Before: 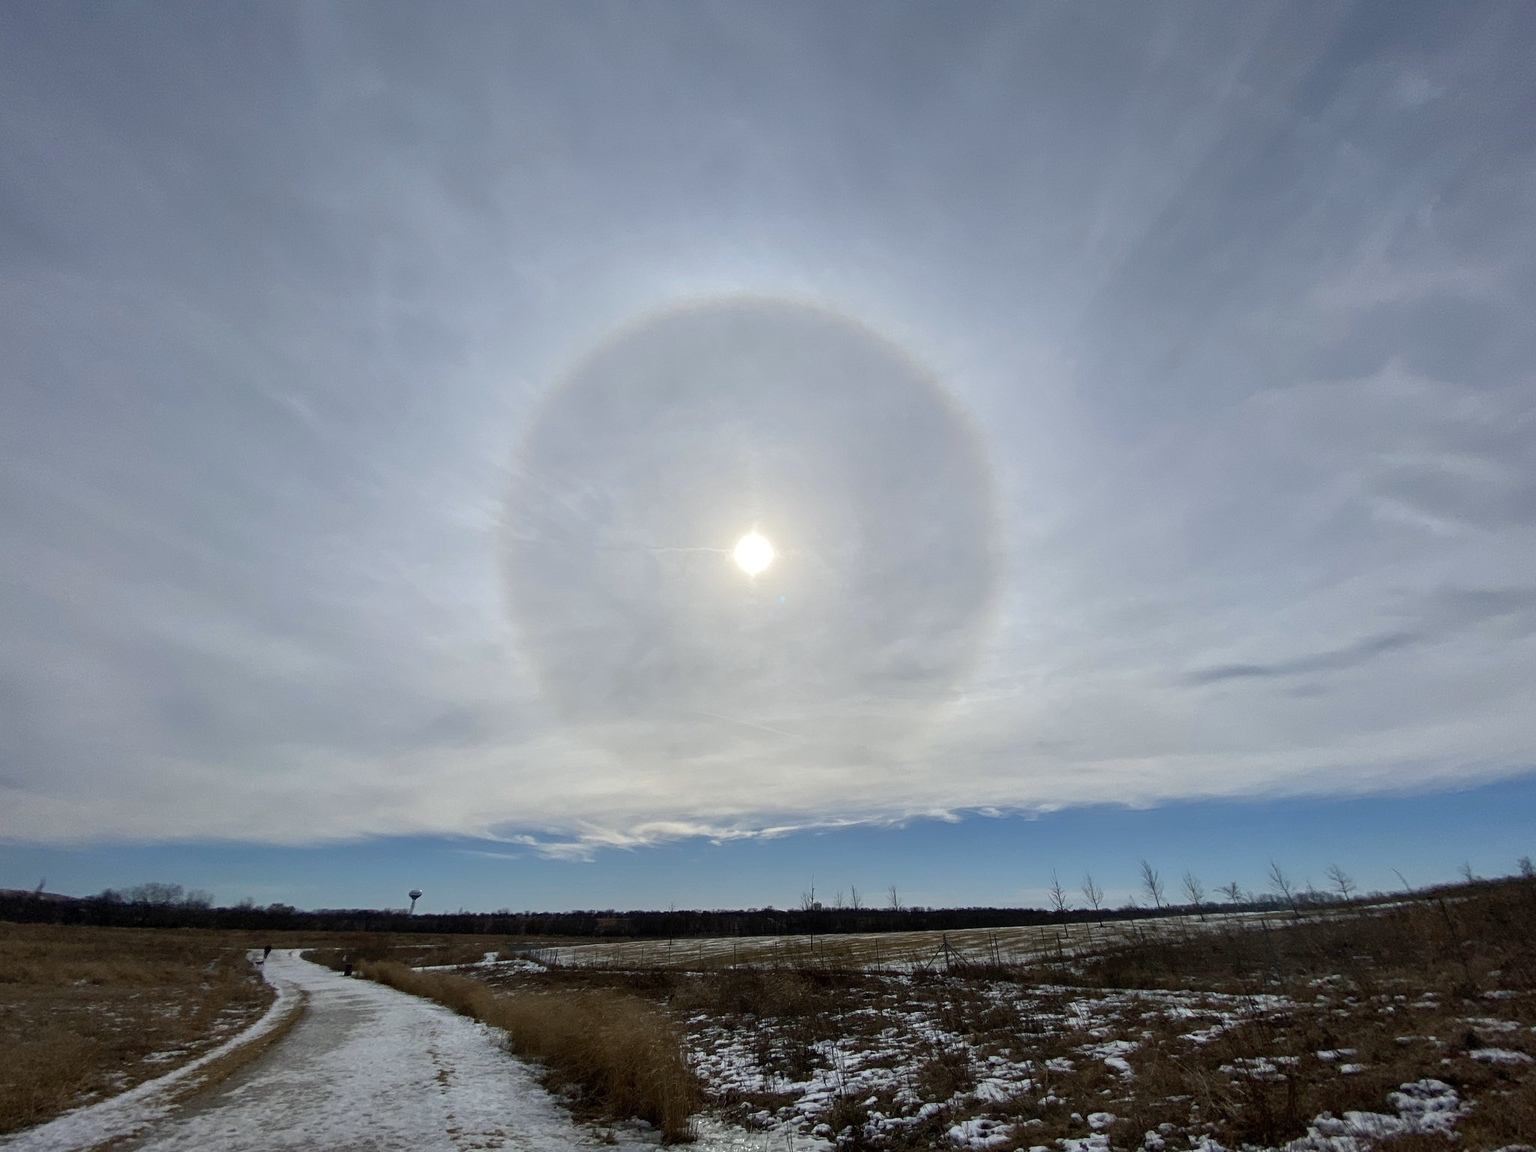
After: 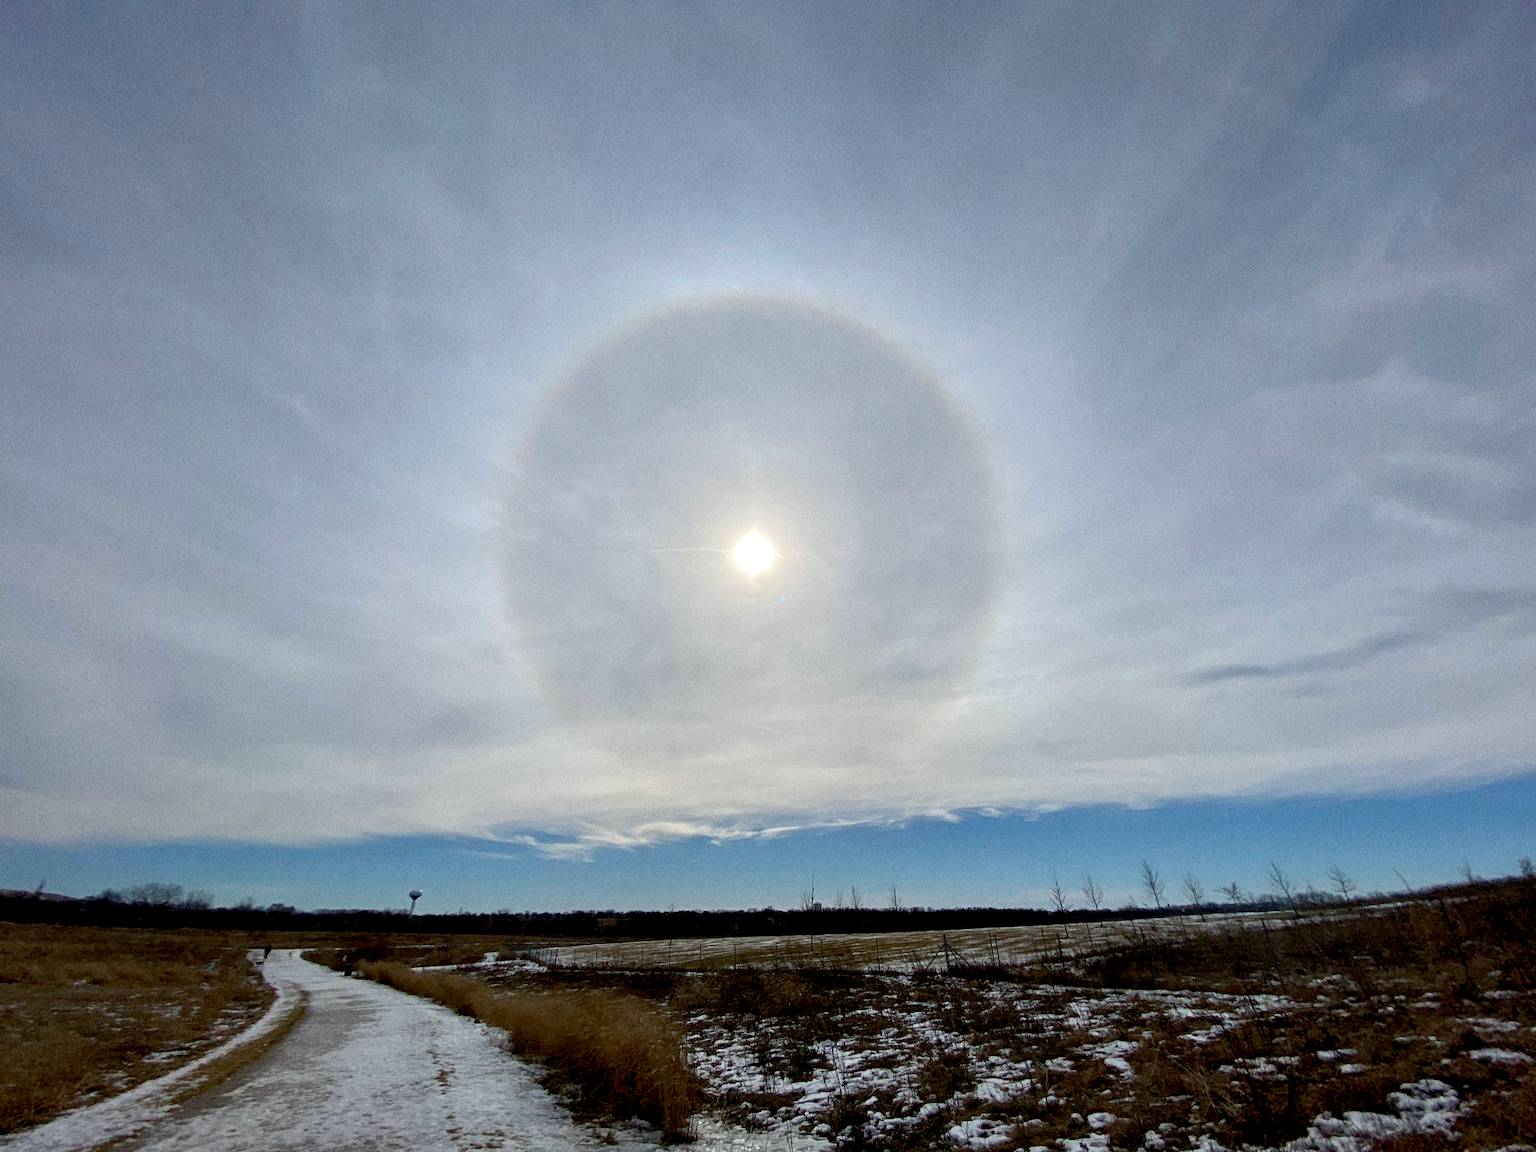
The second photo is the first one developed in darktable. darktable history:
exposure: black level correction 0.009, exposure 0.119 EV, compensate highlight preservation false
grain: coarseness 0.09 ISO
levels: mode automatic, black 0.023%, white 99.97%, levels [0.062, 0.494, 0.925]
